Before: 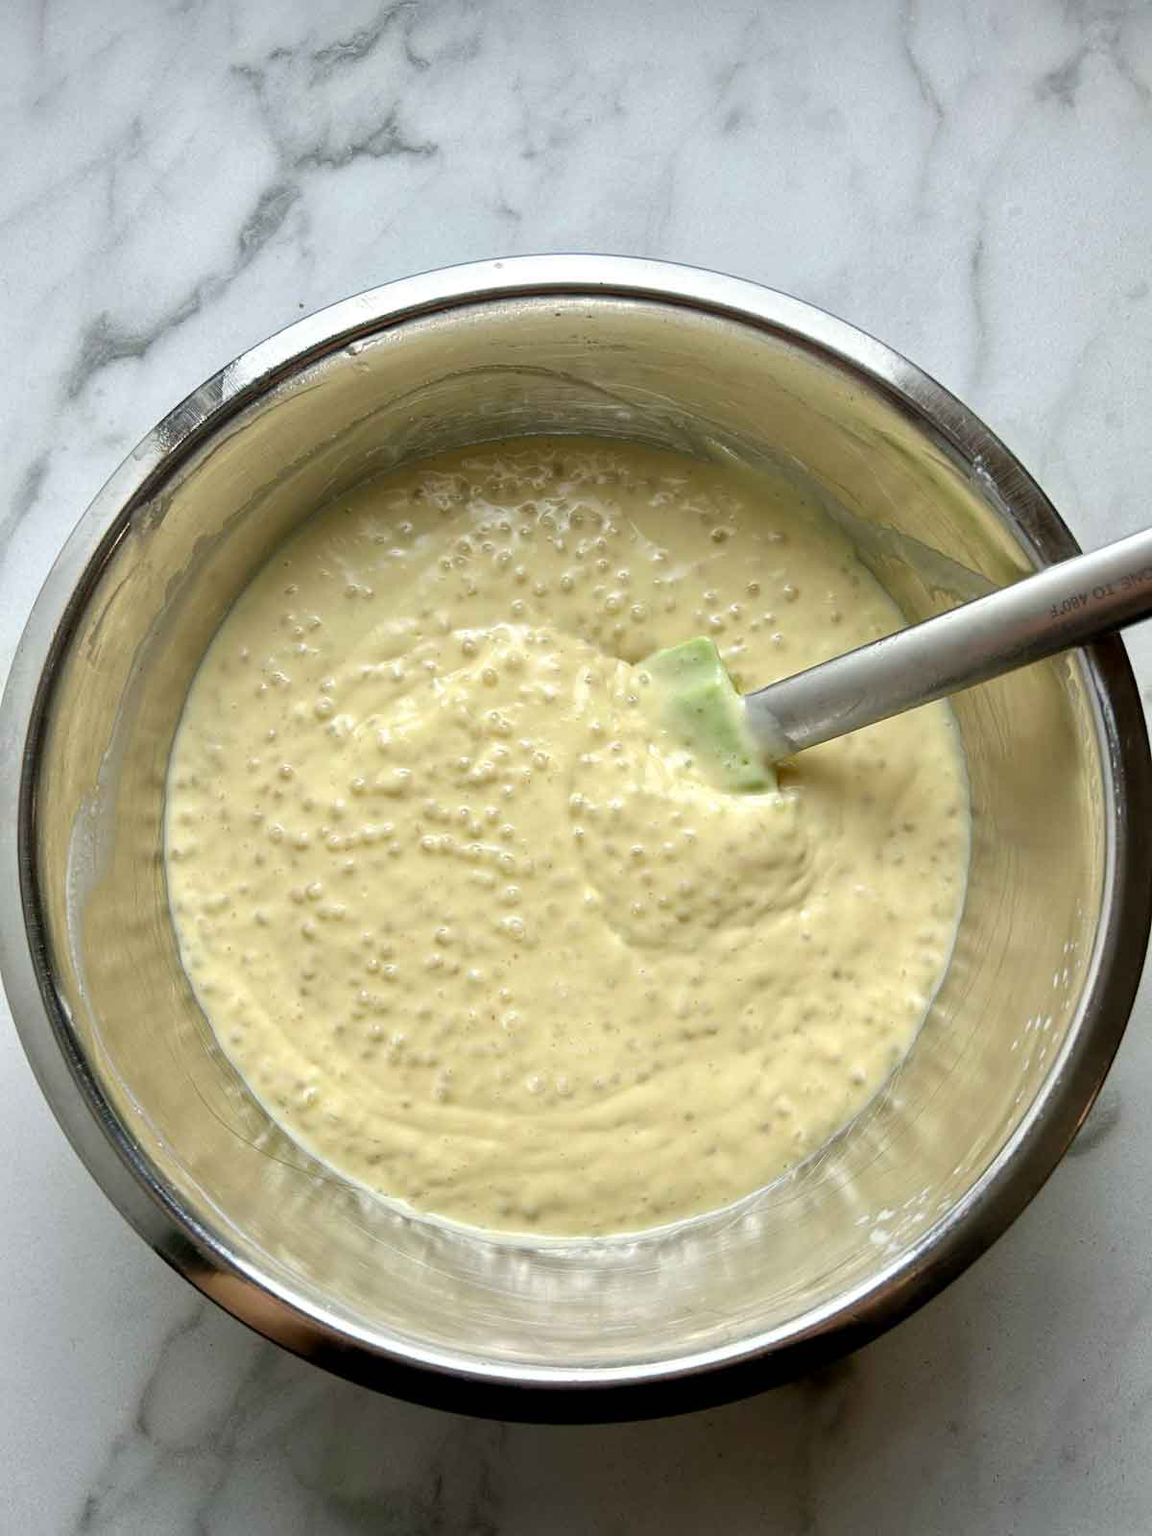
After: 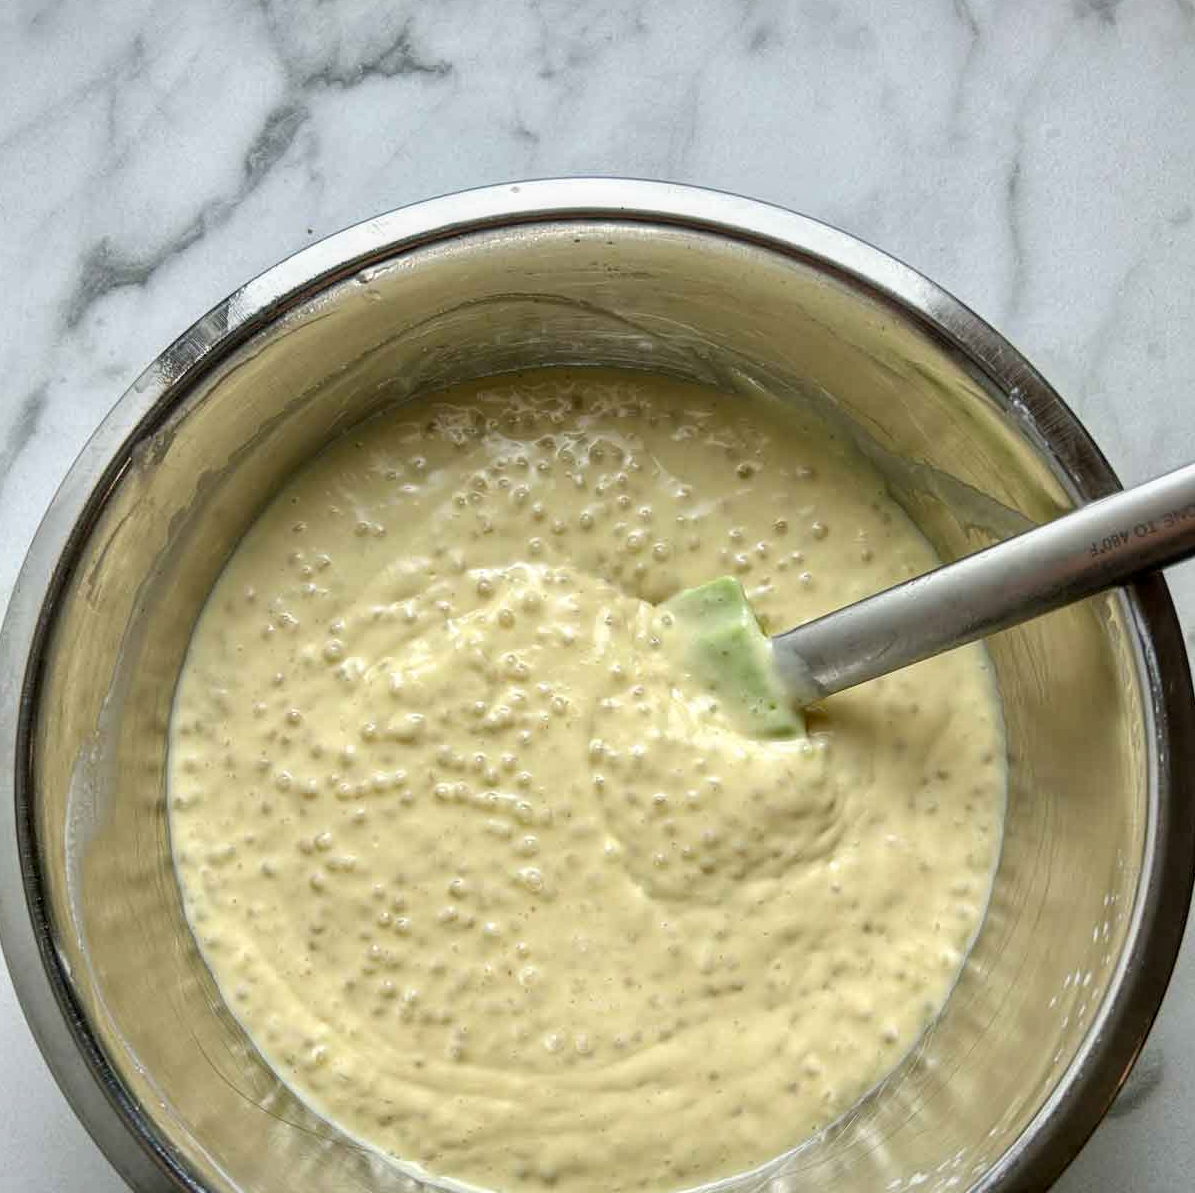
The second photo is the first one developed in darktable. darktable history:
crop: left 0.342%, top 5.466%, bottom 19.925%
exposure: exposure -0.115 EV, compensate highlight preservation false
local contrast: on, module defaults
